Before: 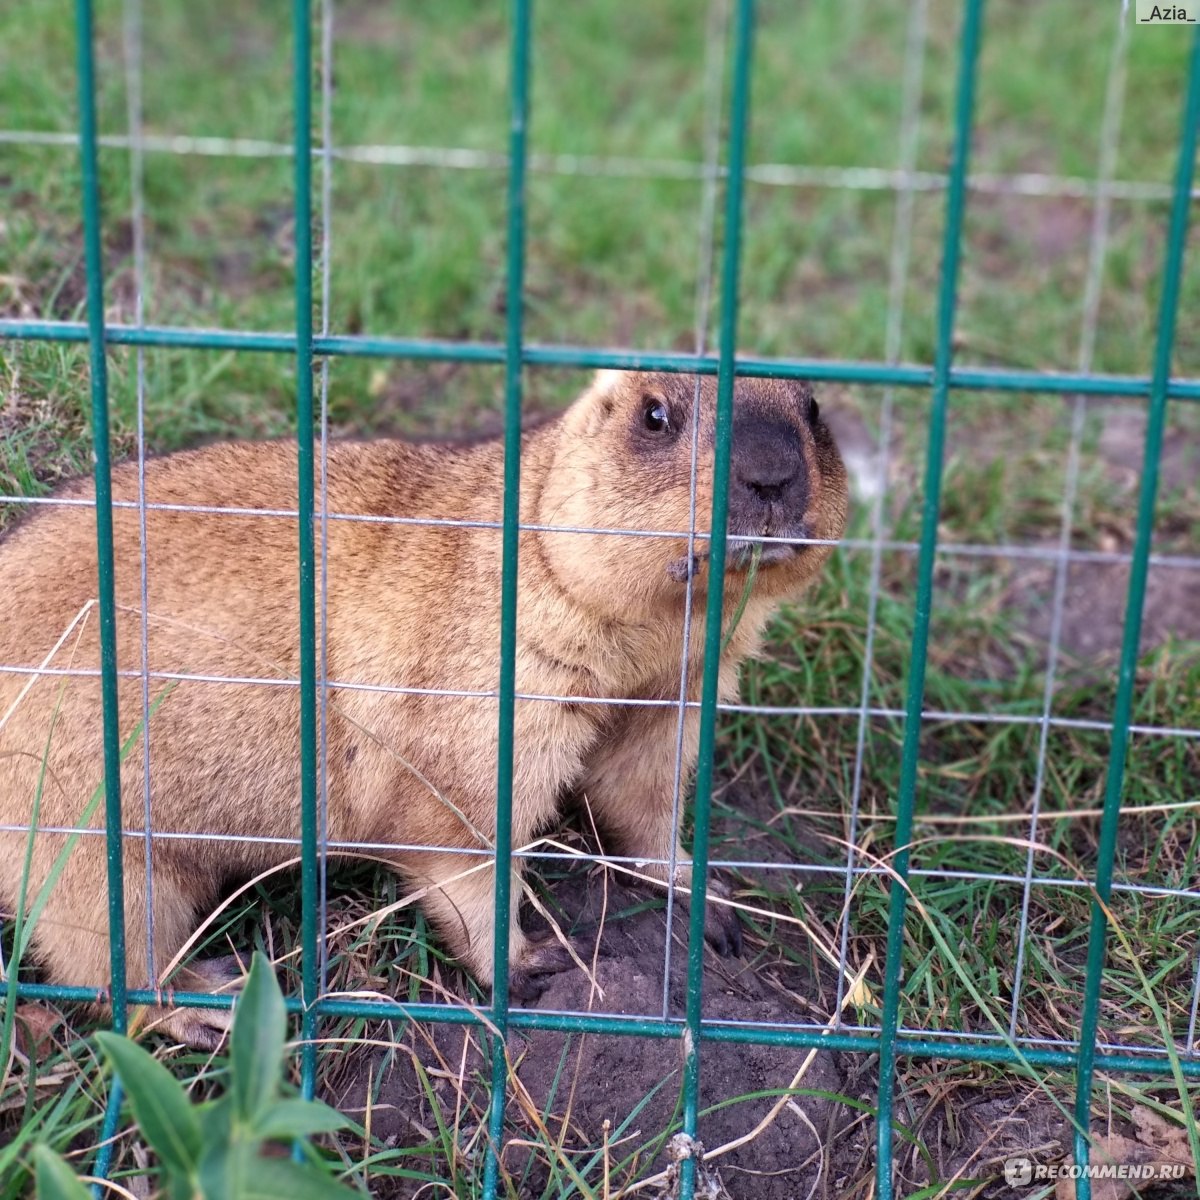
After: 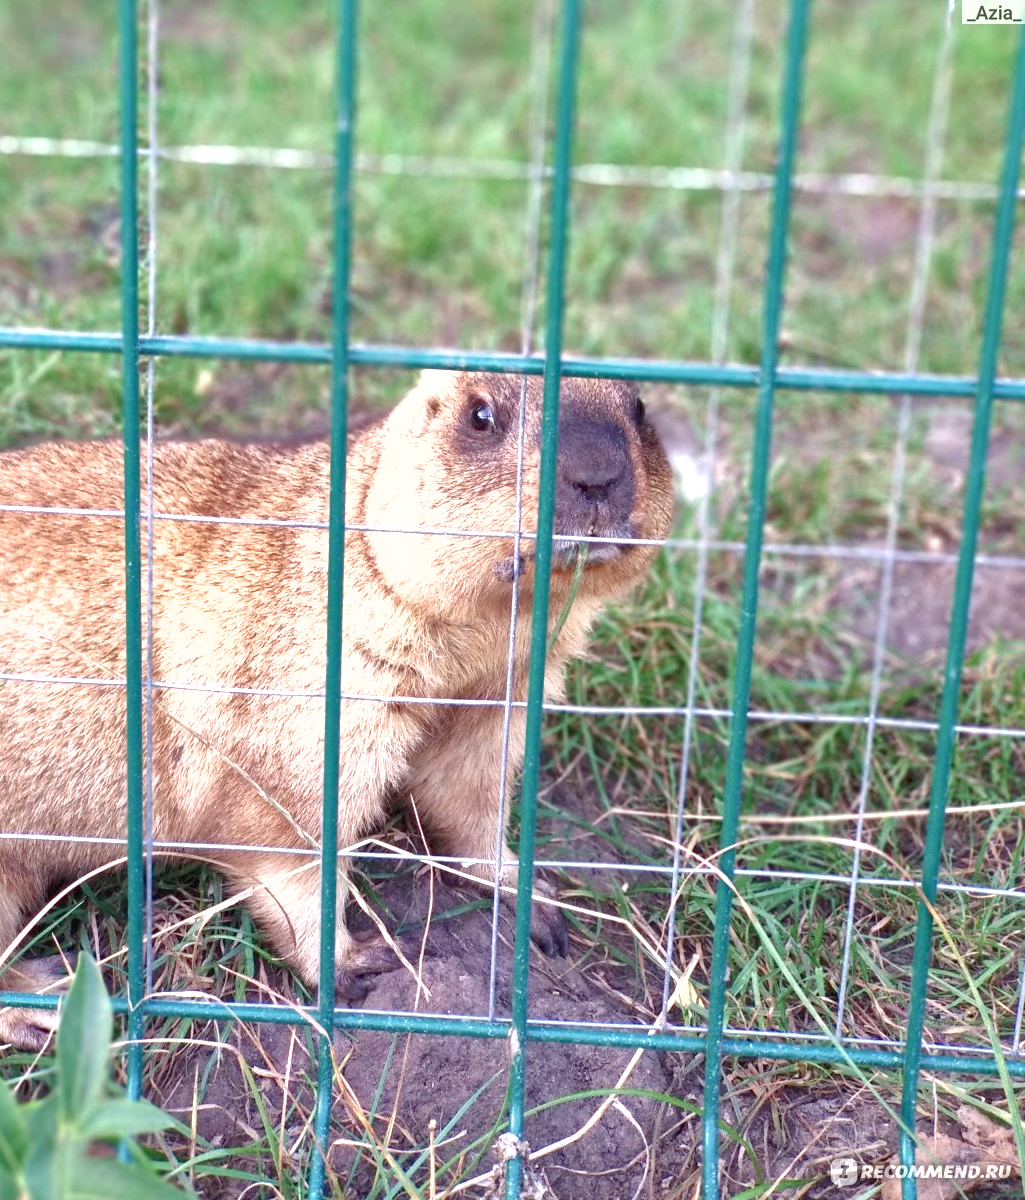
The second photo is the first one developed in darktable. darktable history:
exposure: black level correction 0, exposure 1.2 EV, compensate highlight preservation false
color balance rgb: perceptual saturation grading › global saturation 0.048%, perceptual saturation grading › highlights -30.764%, perceptual saturation grading › shadows 19.371%, contrast -10.114%
crop and rotate: left 14.548%
shadows and highlights: on, module defaults
